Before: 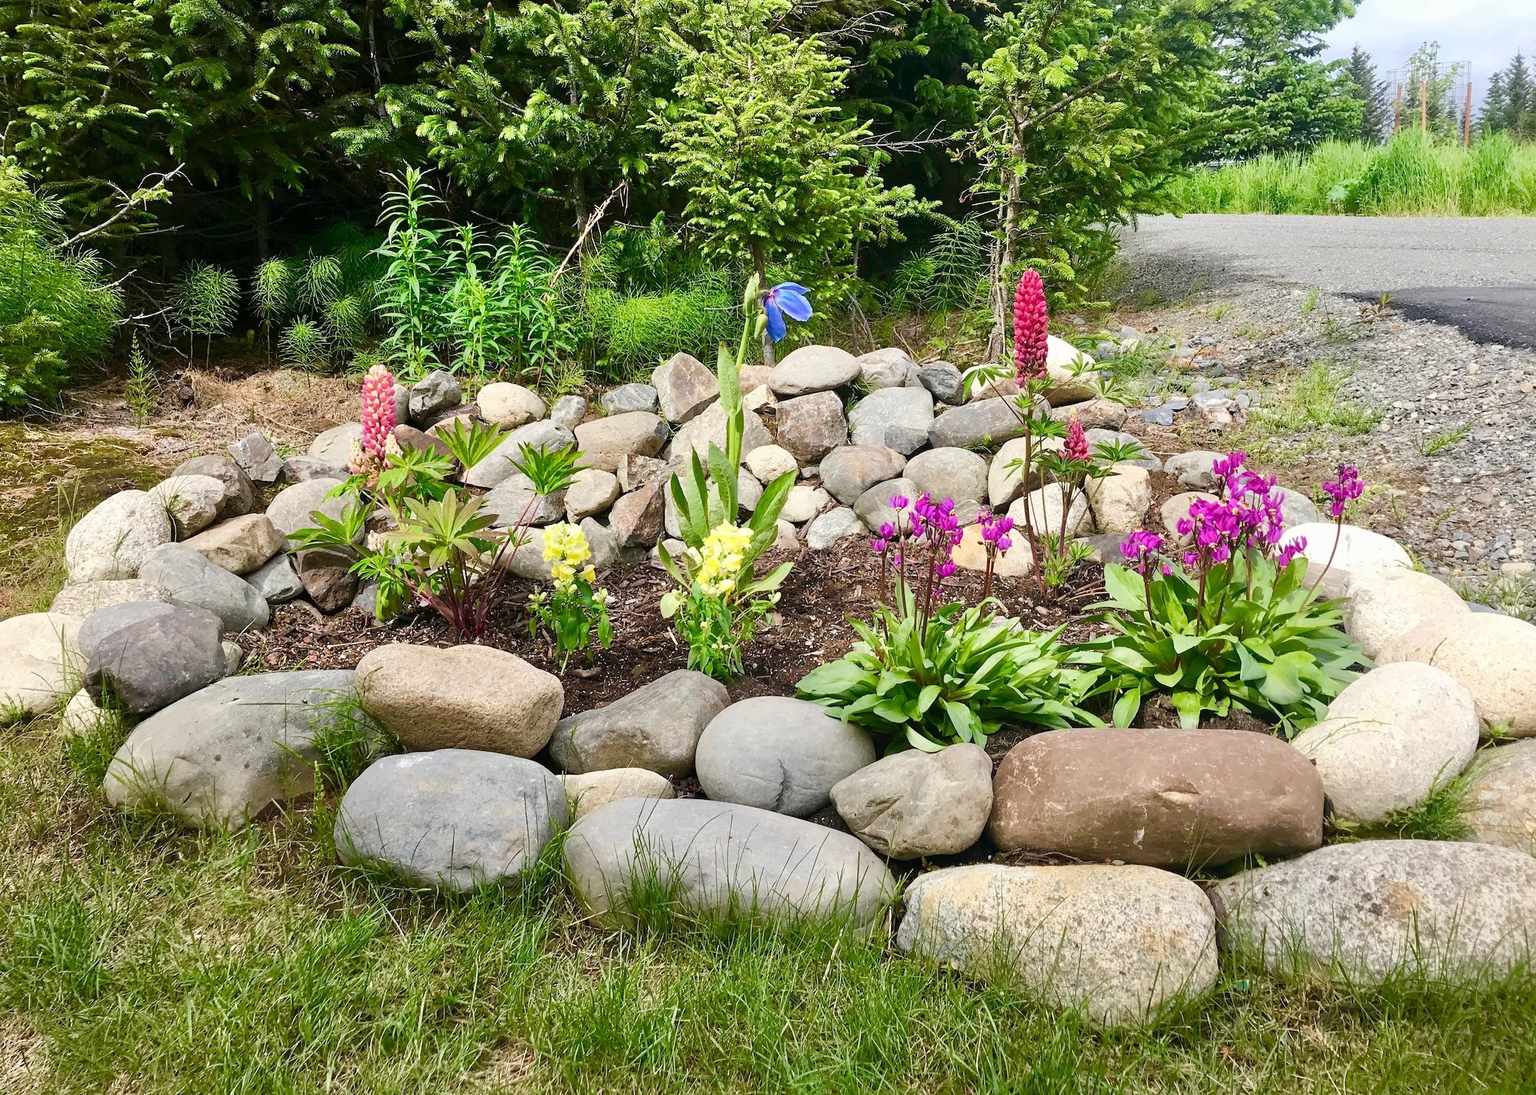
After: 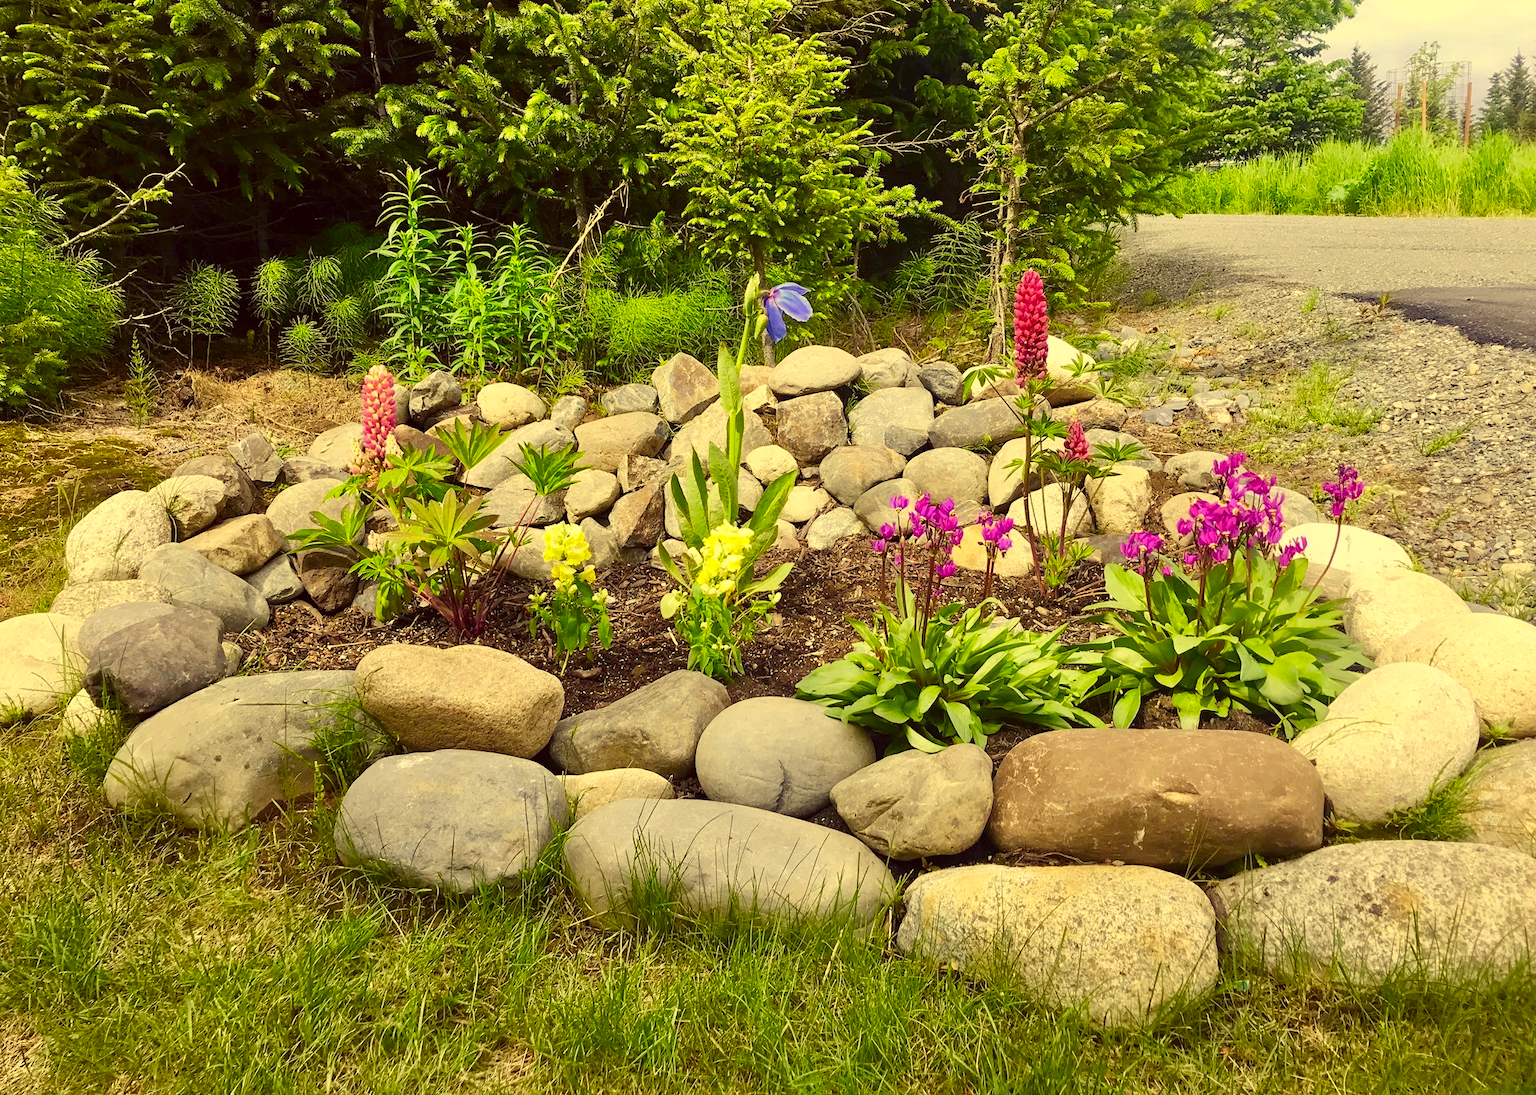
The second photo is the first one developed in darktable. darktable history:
tone equalizer: on, module defaults
color correction: highlights a* -0.384, highlights b* 39.53, shadows a* 9.6, shadows b* -0.386
